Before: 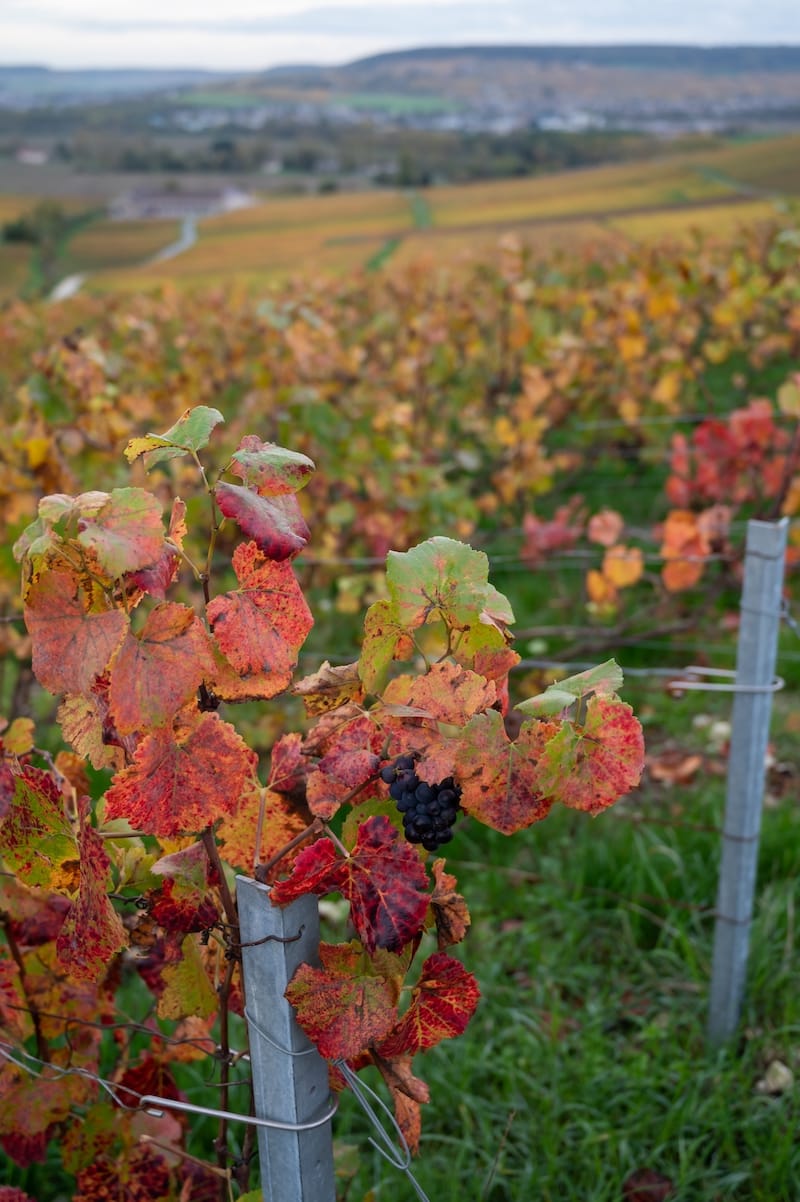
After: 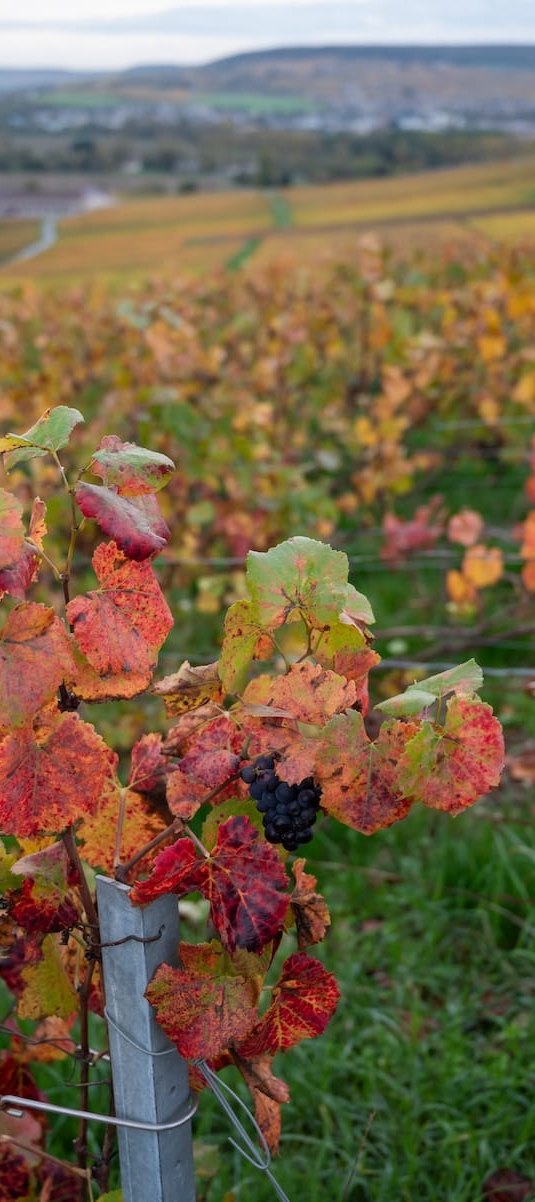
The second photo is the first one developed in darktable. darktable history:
crop and rotate: left 17.601%, right 15.444%
